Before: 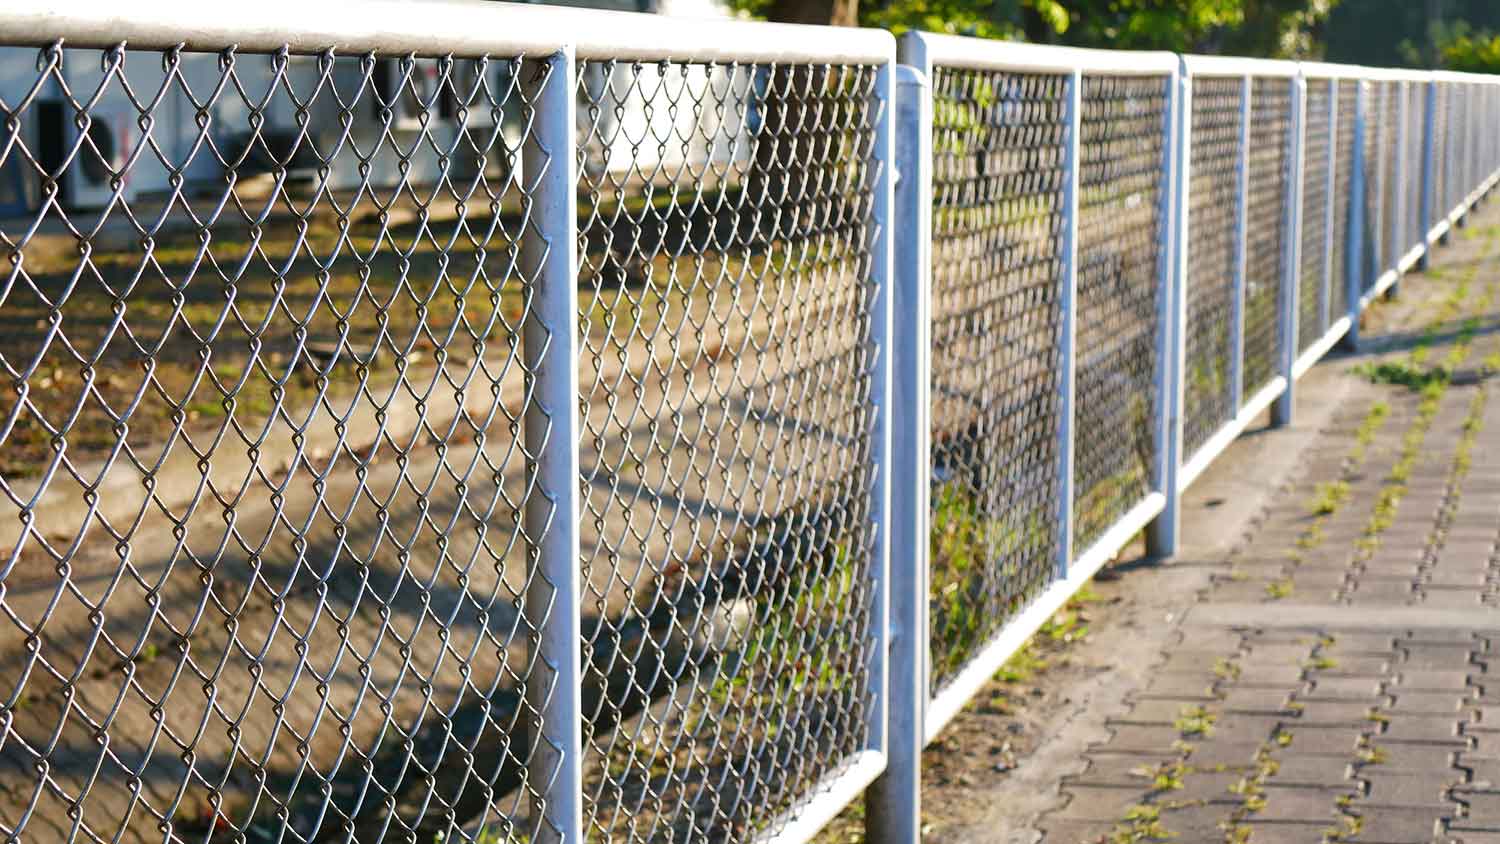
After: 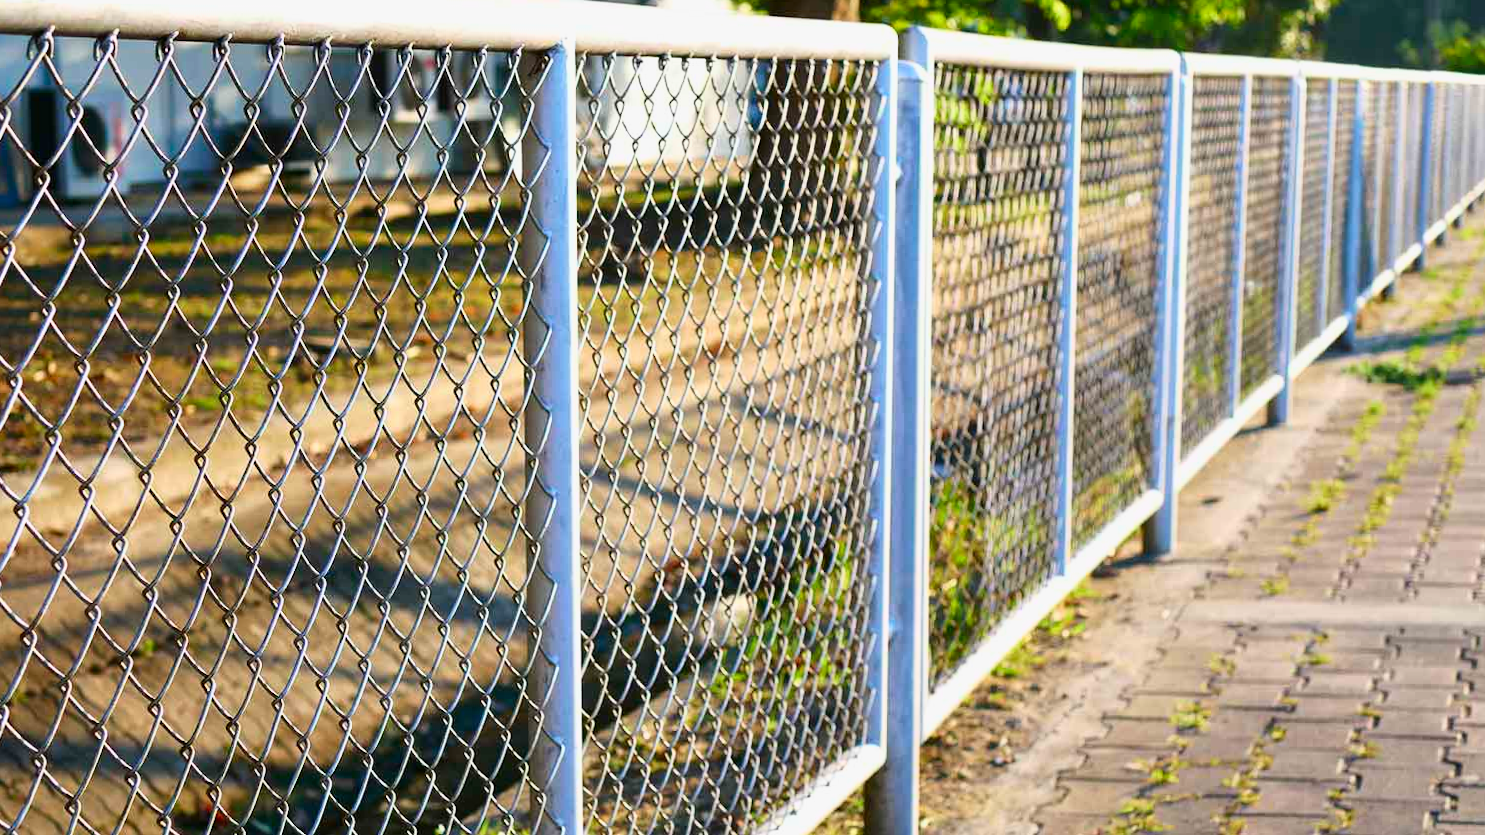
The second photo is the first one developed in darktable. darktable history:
tone curve: curves: ch0 [(0, 0) (0.091, 0.077) (0.517, 0.574) (0.745, 0.82) (0.844, 0.908) (0.909, 0.942) (1, 0.973)]; ch1 [(0, 0) (0.437, 0.404) (0.5, 0.5) (0.534, 0.546) (0.58, 0.603) (0.616, 0.649) (1, 1)]; ch2 [(0, 0) (0.442, 0.415) (0.5, 0.5) (0.535, 0.547) (0.585, 0.62) (1, 1)], color space Lab, independent channels, preserve colors none
rotate and perspective: rotation 0.174°, lens shift (vertical) 0.013, lens shift (horizontal) 0.019, shear 0.001, automatic cropping original format, crop left 0.007, crop right 0.991, crop top 0.016, crop bottom 0.997
